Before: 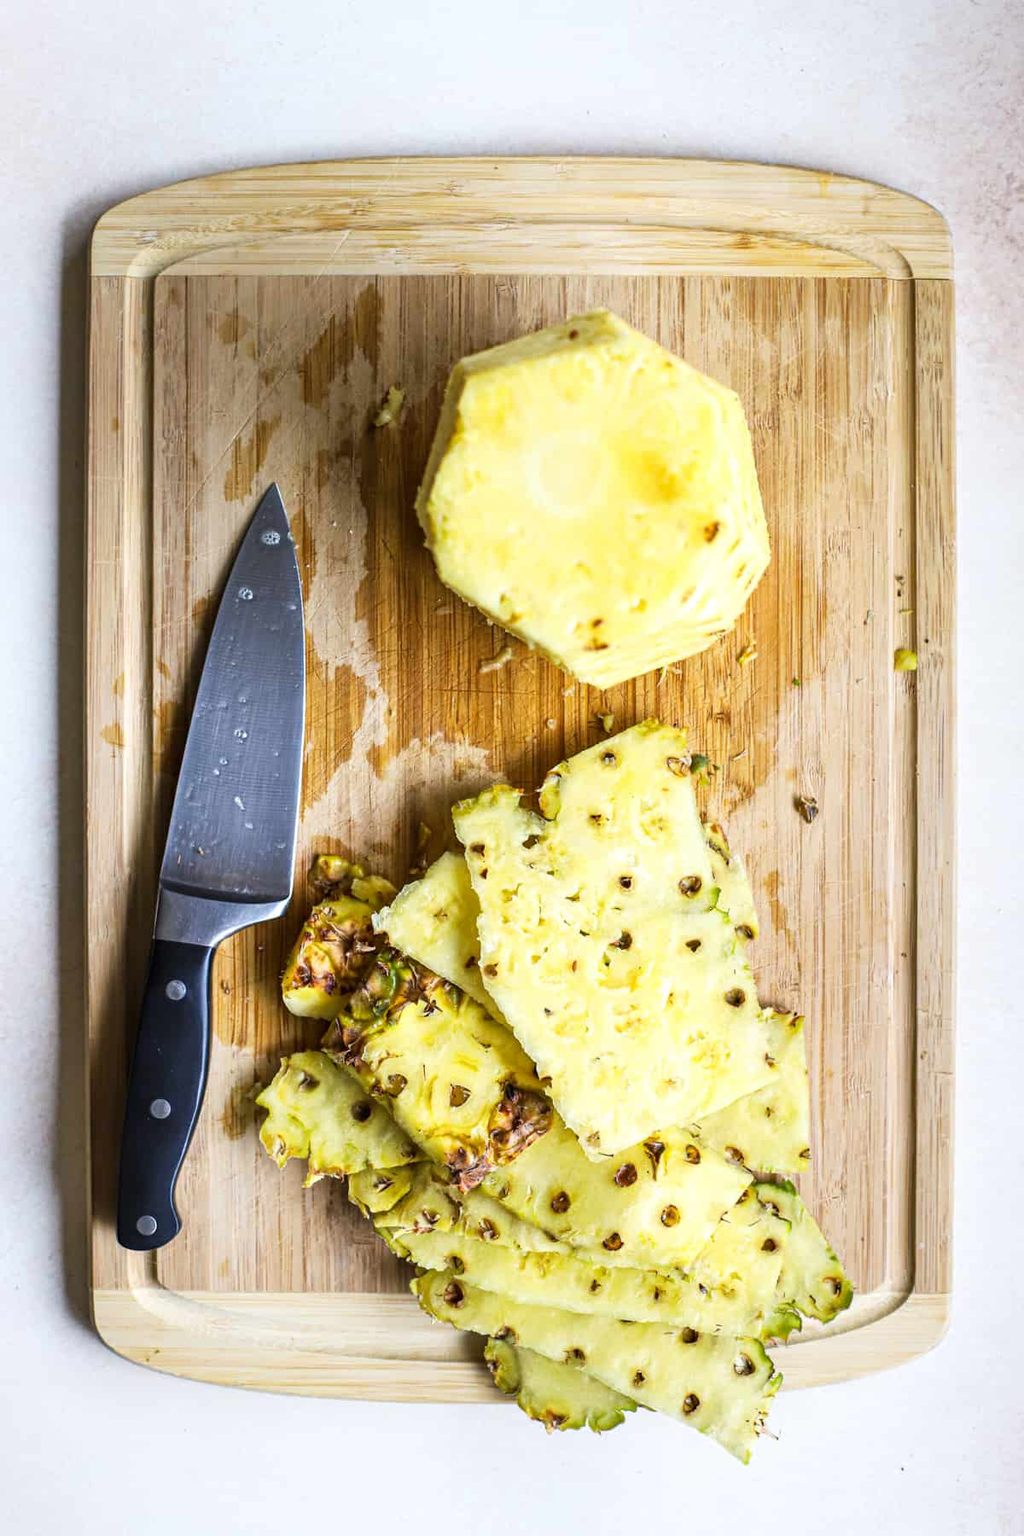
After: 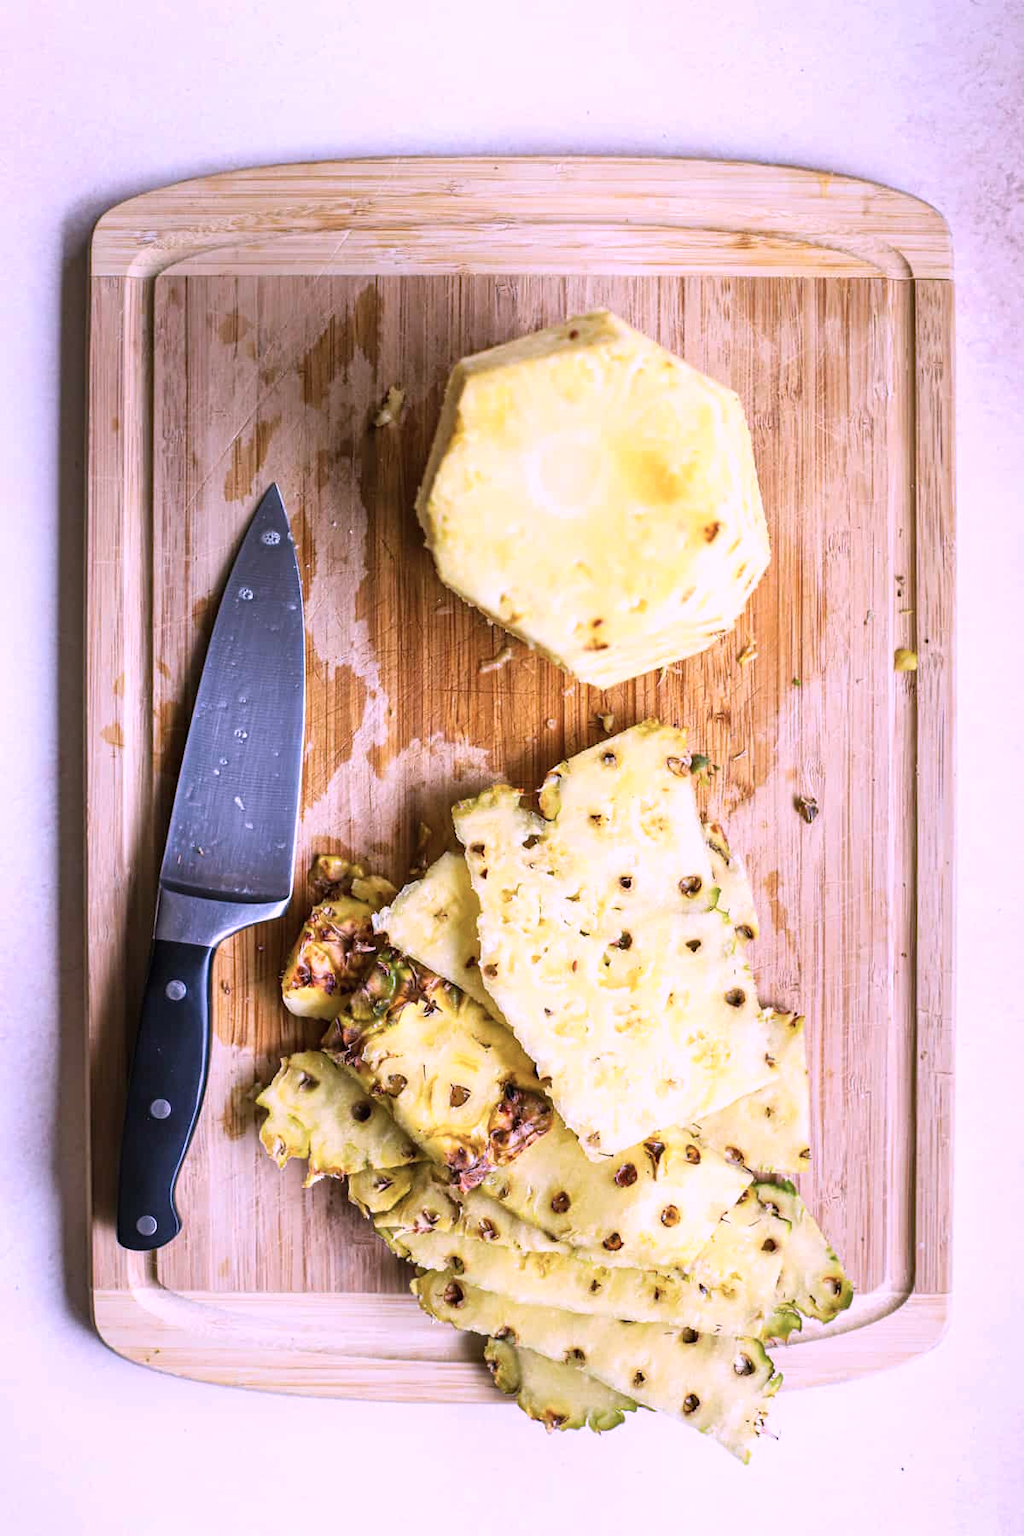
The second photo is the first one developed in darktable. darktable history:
color correction: highlights a* 15.77, highlights b* -20.8
